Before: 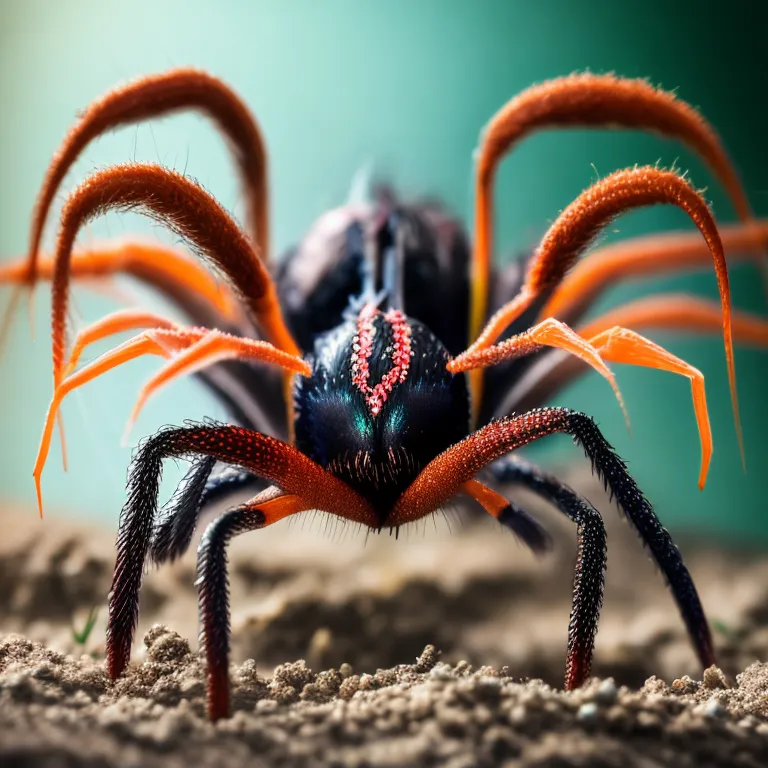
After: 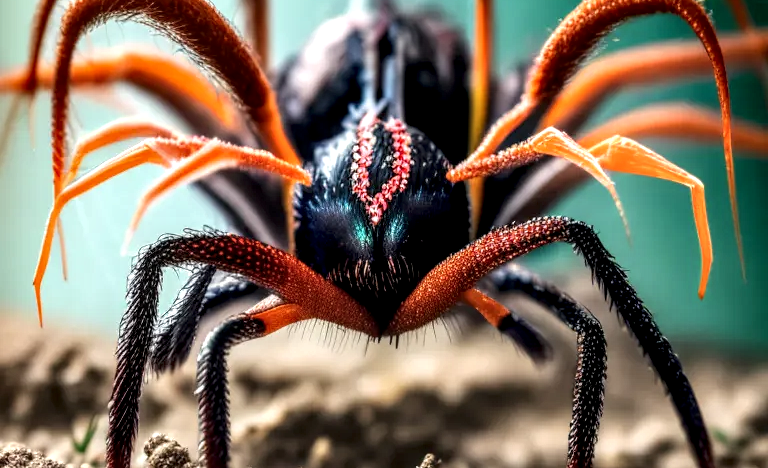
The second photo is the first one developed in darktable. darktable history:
crop and rotate: top 24.933%, bottom 14.003%
local contrast: detail 160%
levels: white 99.95%, levels [0, 0.476, 0.951]
